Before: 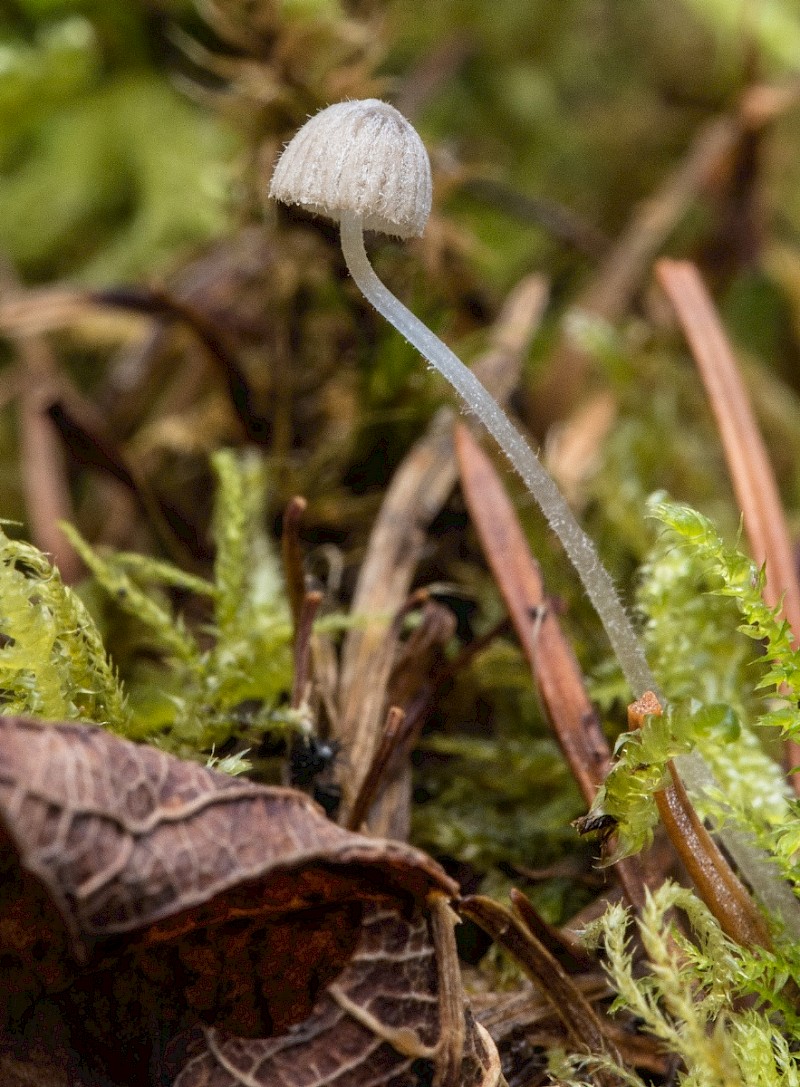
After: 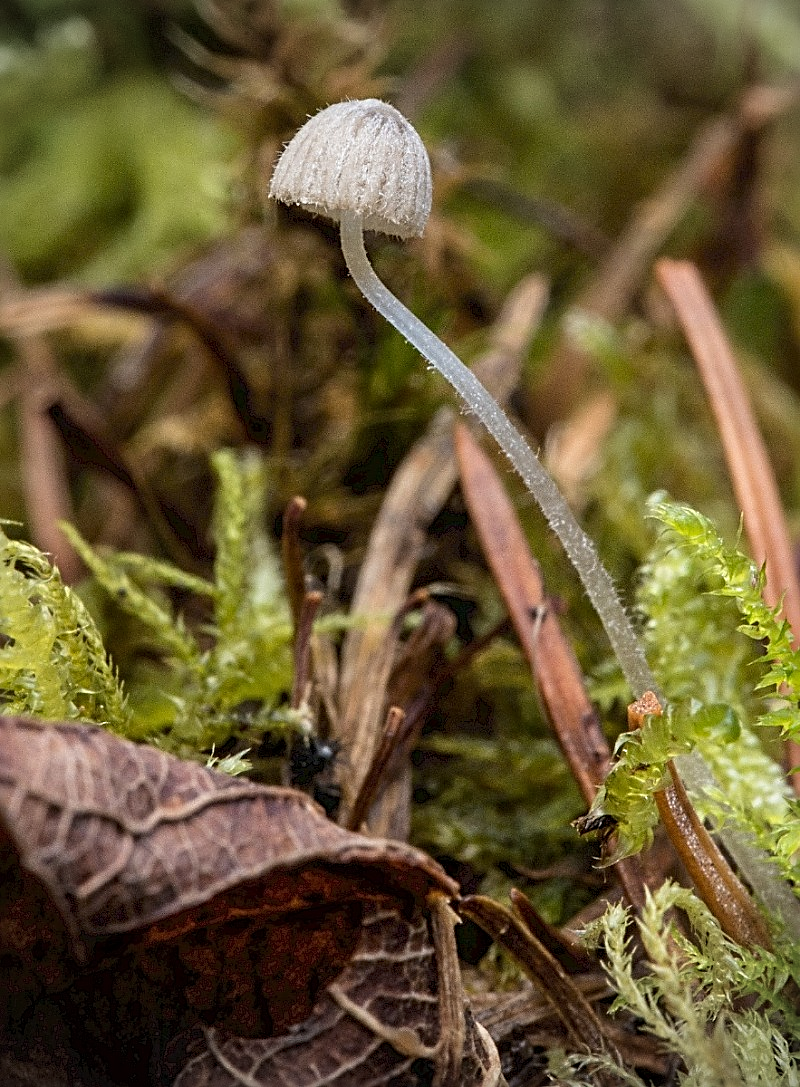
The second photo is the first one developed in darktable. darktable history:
vignetting: fall-off start 97.17%, width/height ratio 1.181
sharpen: radius 2.578, amount 0.687
